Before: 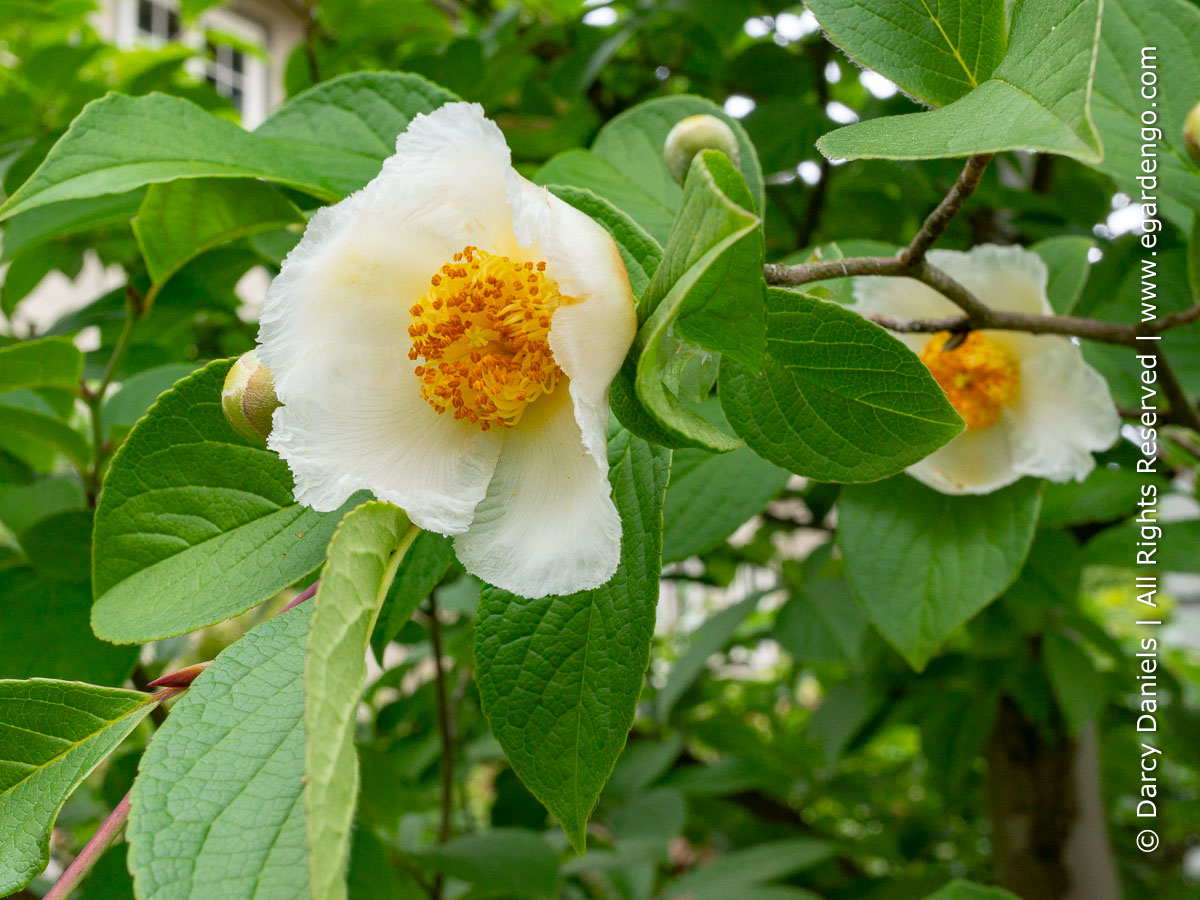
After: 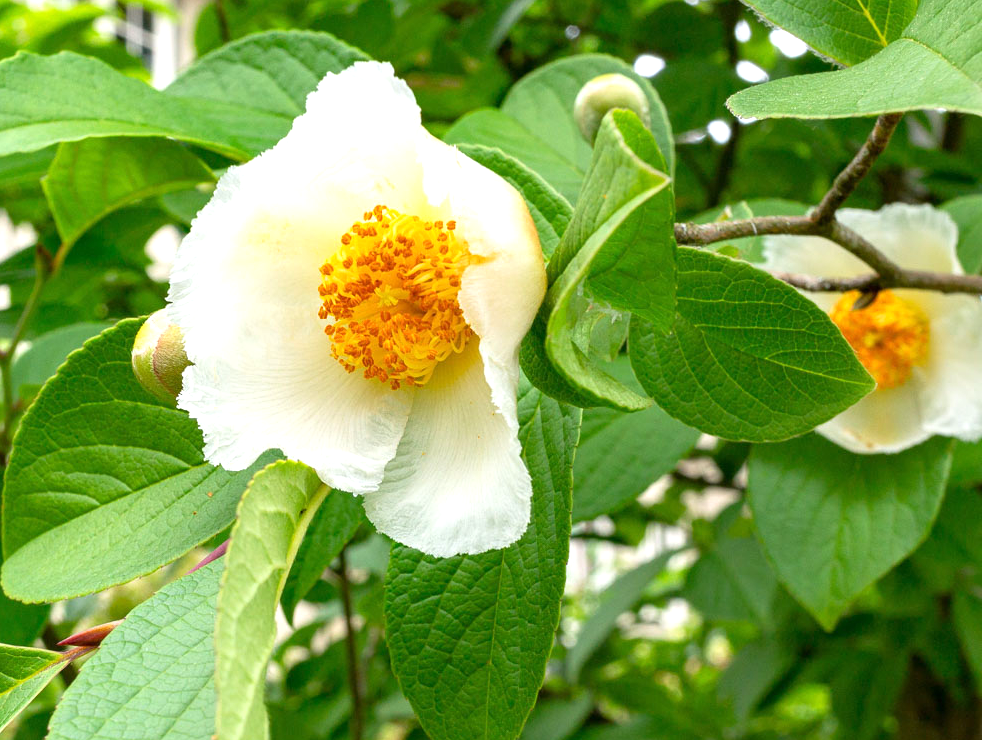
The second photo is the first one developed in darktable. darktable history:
crop and rotate: left 7.519%, top 4.586%, right 10.593%, bottom 13.16%
exposure: exposure 0.668 EV, compensate highlight preservation false
